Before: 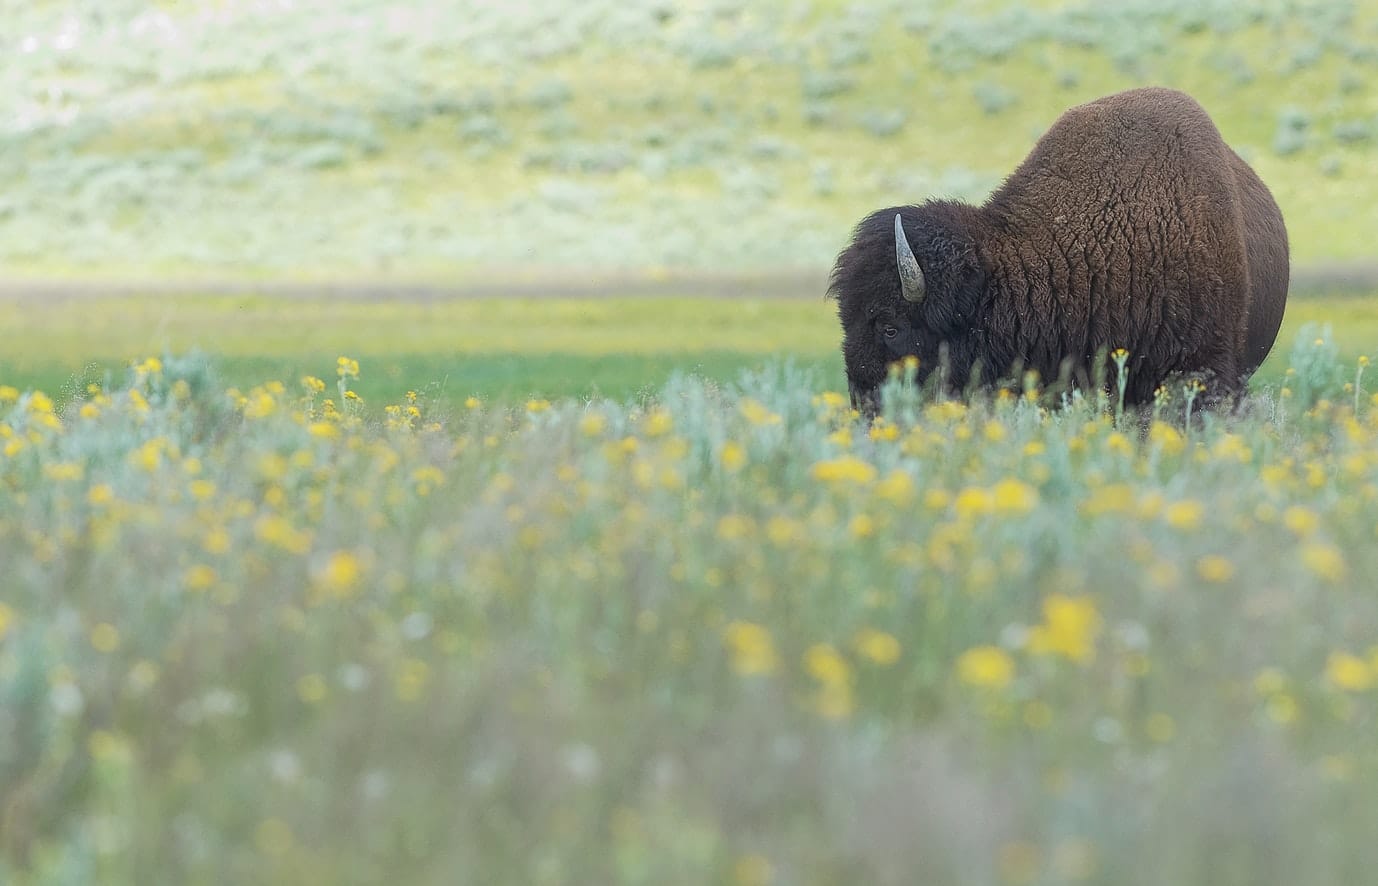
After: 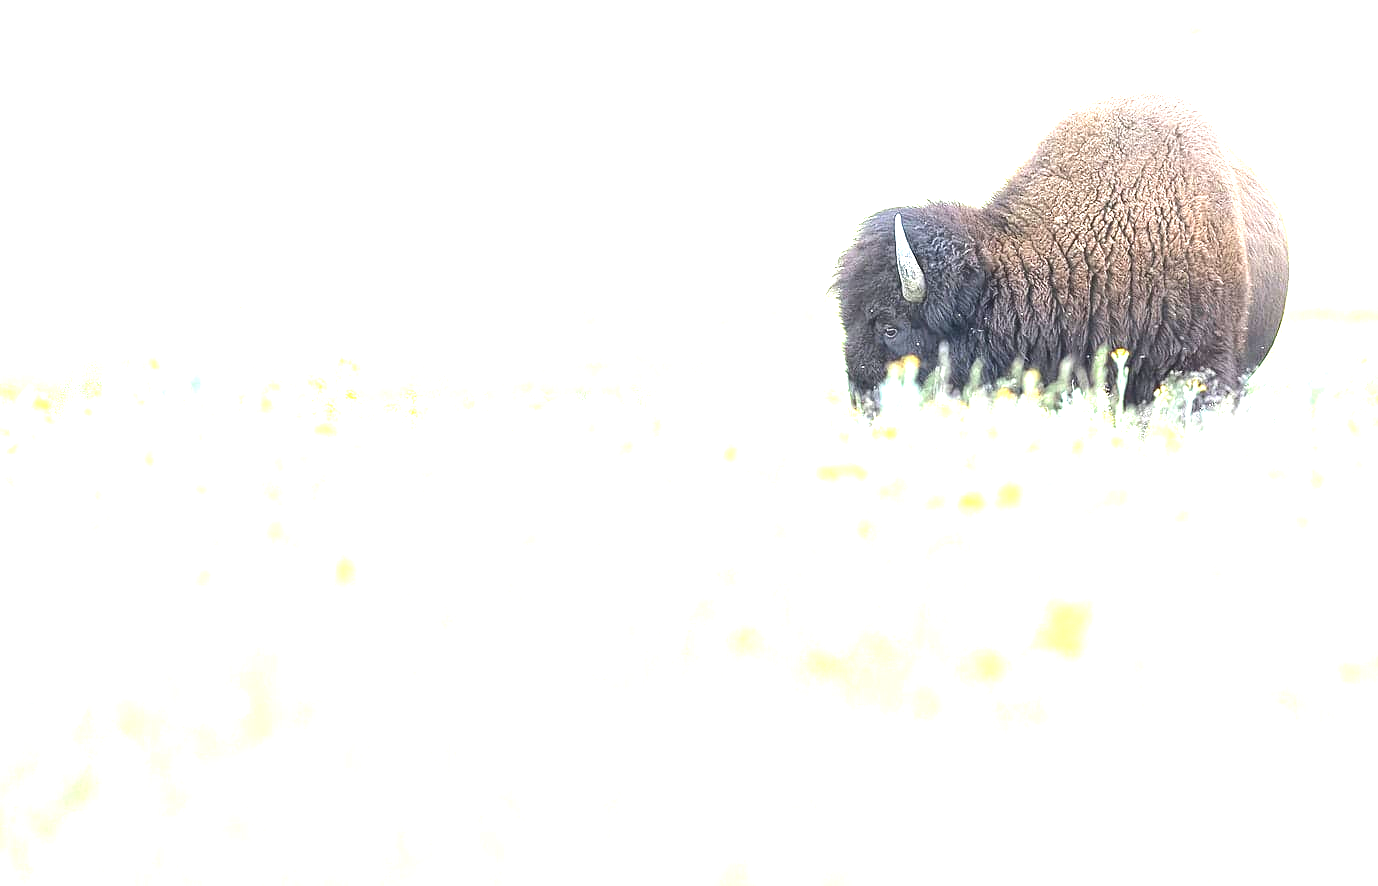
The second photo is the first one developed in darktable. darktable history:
exposure: black level correction 0, exposure 2.138 EV, compensate exposure bias true, compensate highlight preservation false
tone equalizer: -8 EV -0.417 EV, -7 EV -0.389 EV, -6 EV -0.333 EV, -5 EV -0.222 EV, -3 EV 0.222 EV, -2 EV 0.333 EV, -1 EV 0.389 EV, +0 EV 0.417 EV, edges refinement/feathering 500, mask exposure compensation -1.57 EV, preserve details no
